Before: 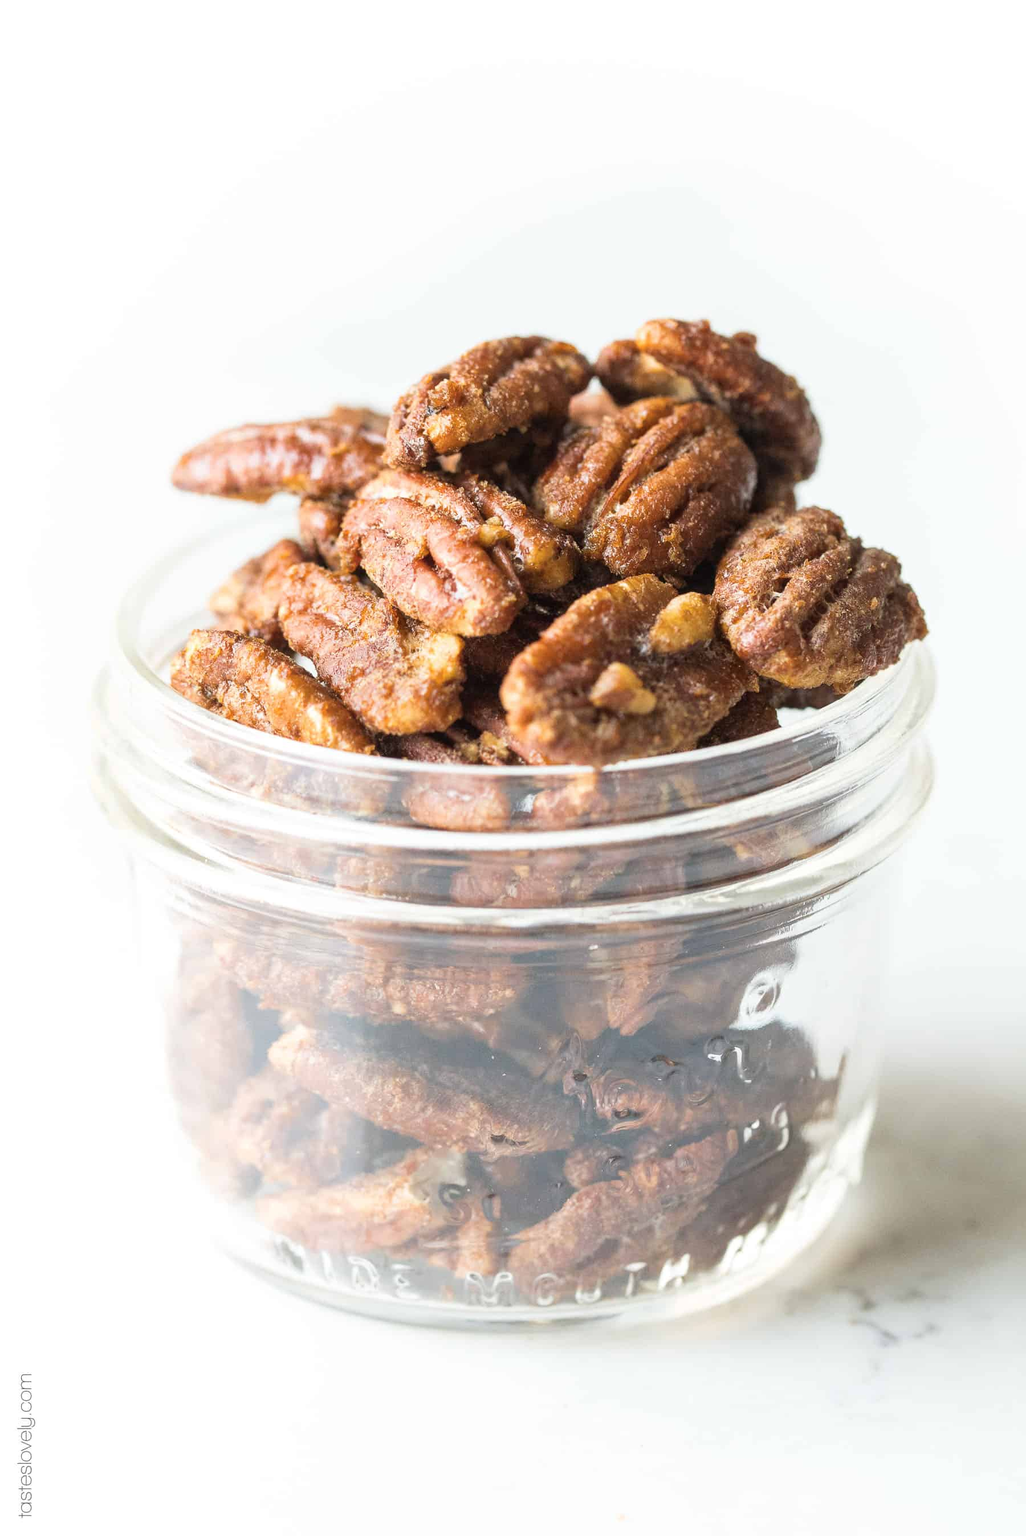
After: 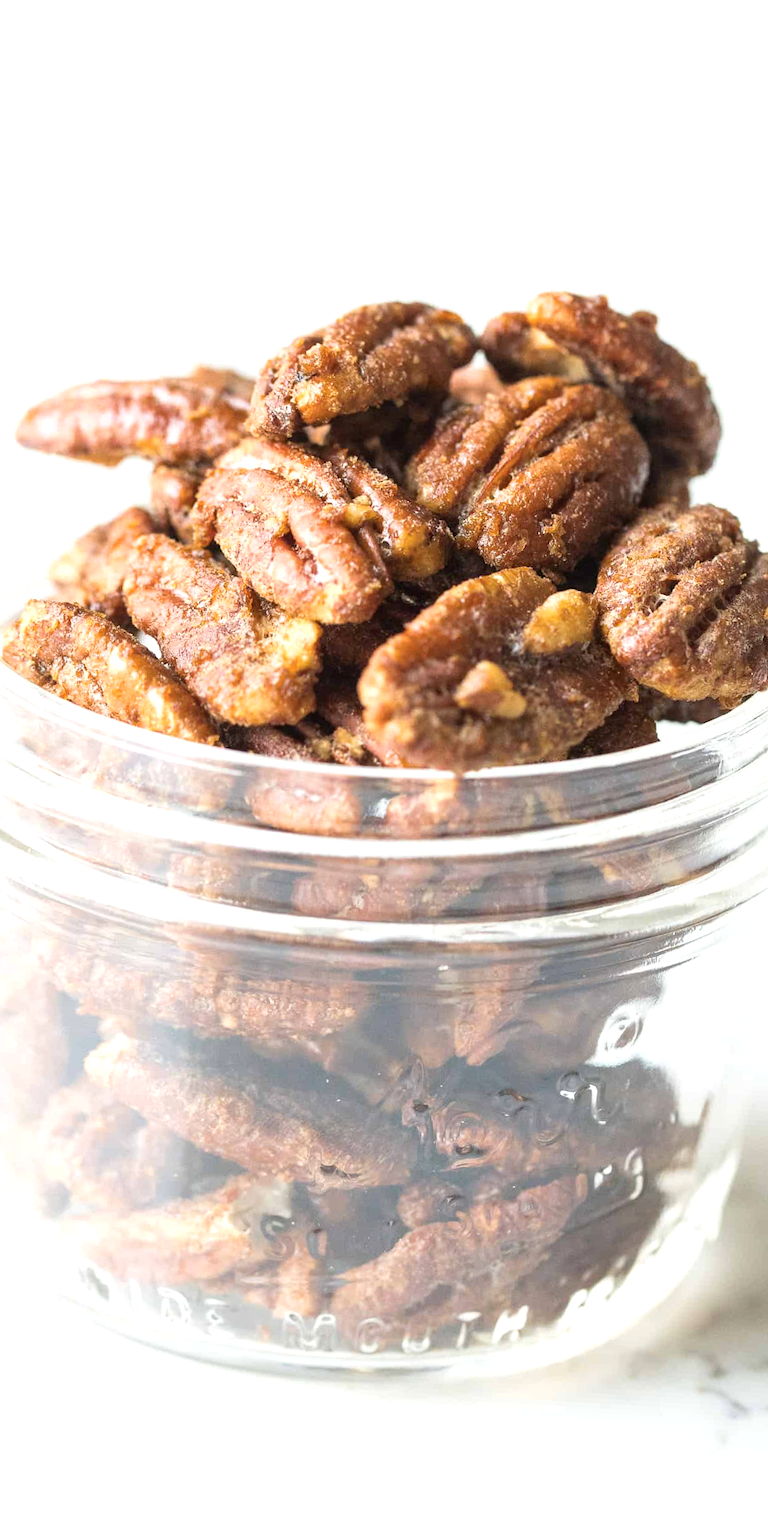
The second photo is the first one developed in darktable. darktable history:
exposure: exposure 0.258 EV, compensate highlight preservation false
crop and rotate: angle -3.27°, left 14.277%, top 0.028%, right 10.766%, bottom 0.028%
